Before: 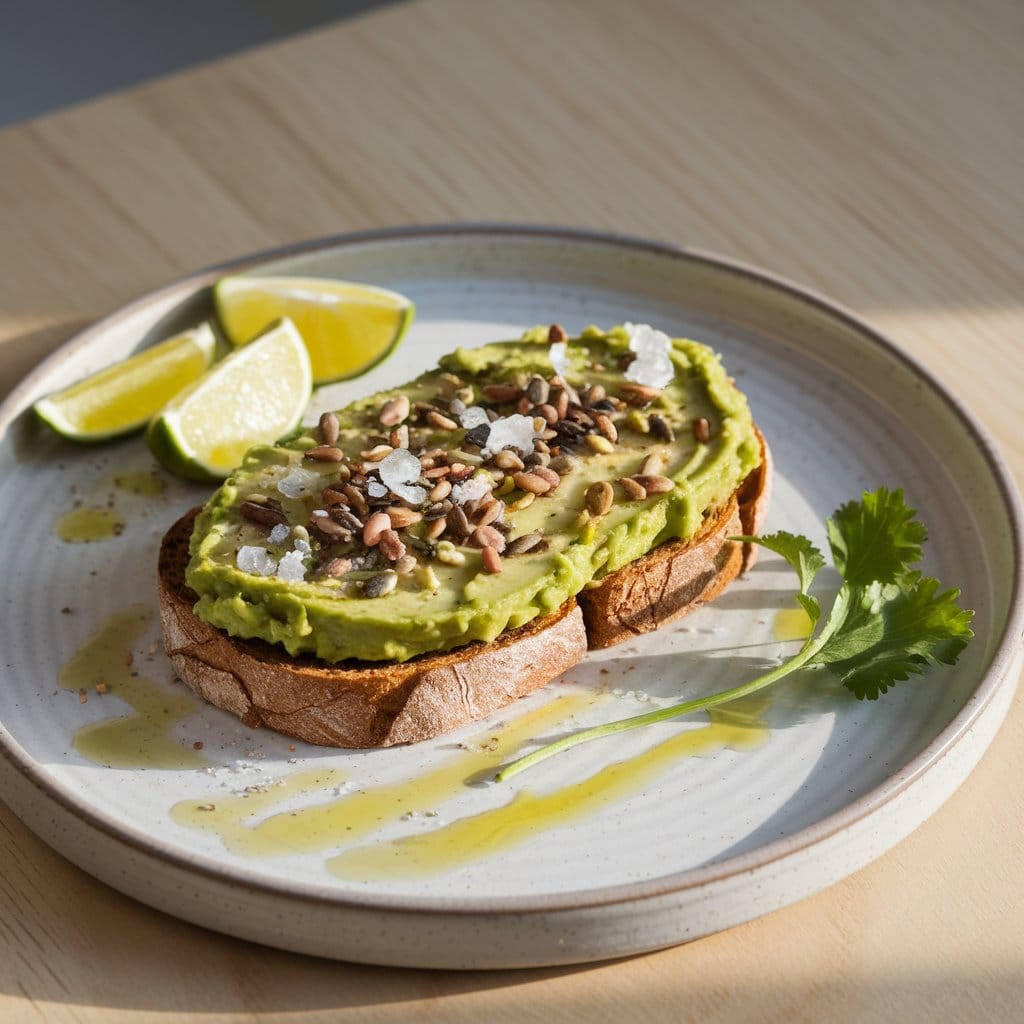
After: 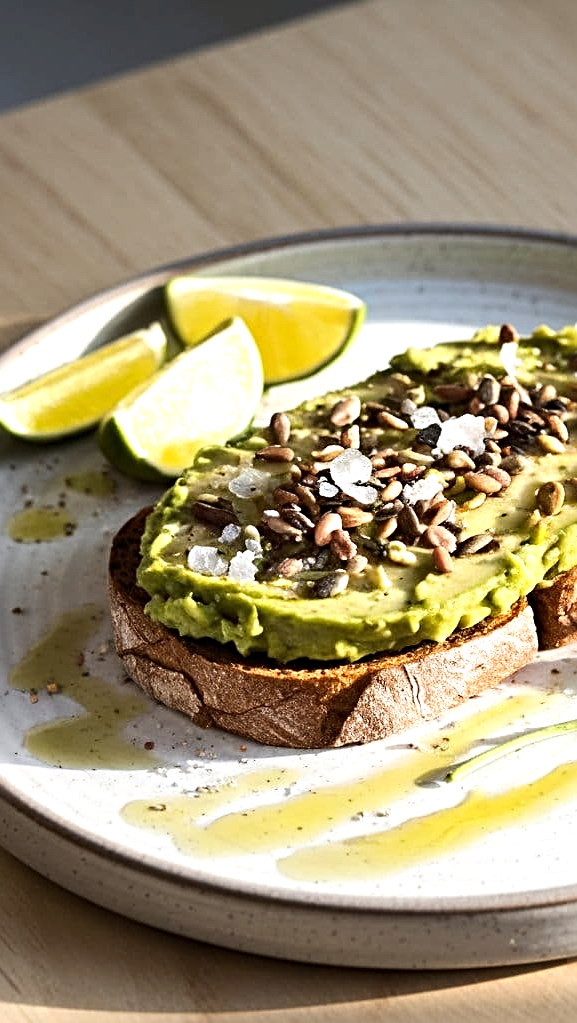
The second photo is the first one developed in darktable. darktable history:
crop: left 4.806%, right 38.795%
sharpen: radius 3.994
tone equalizer: -8 EV -0.782 EV, -7 EV -0.686 EV, -6 EV -0.637 EV, -5 EV -0.421 EV, -3 EV 0.397 EV, -2 EV 0.6 EV, -1 EV 0.701 EV, +0 EV 0.759 EV, edges refinement/feathering 500, mask exposure compensation -1.57 EV, preserve details no
